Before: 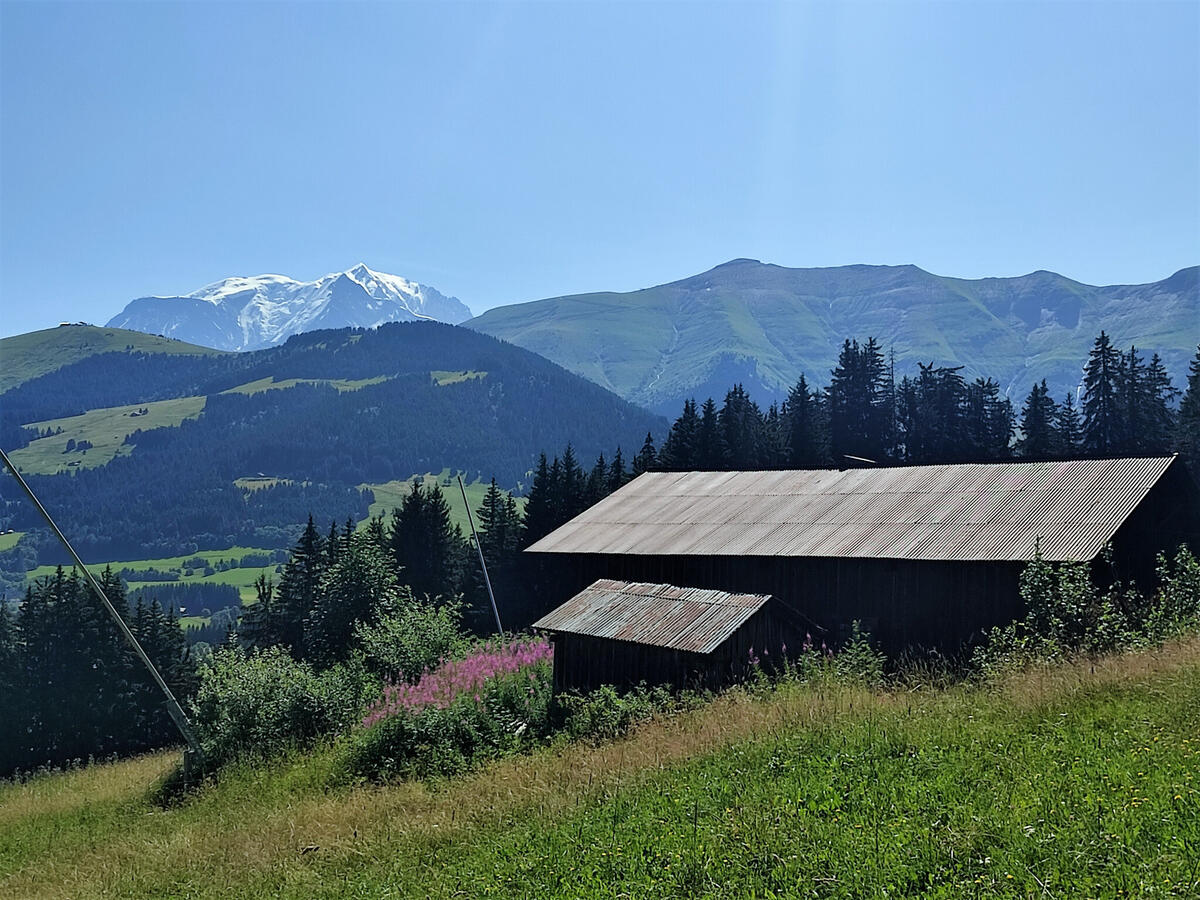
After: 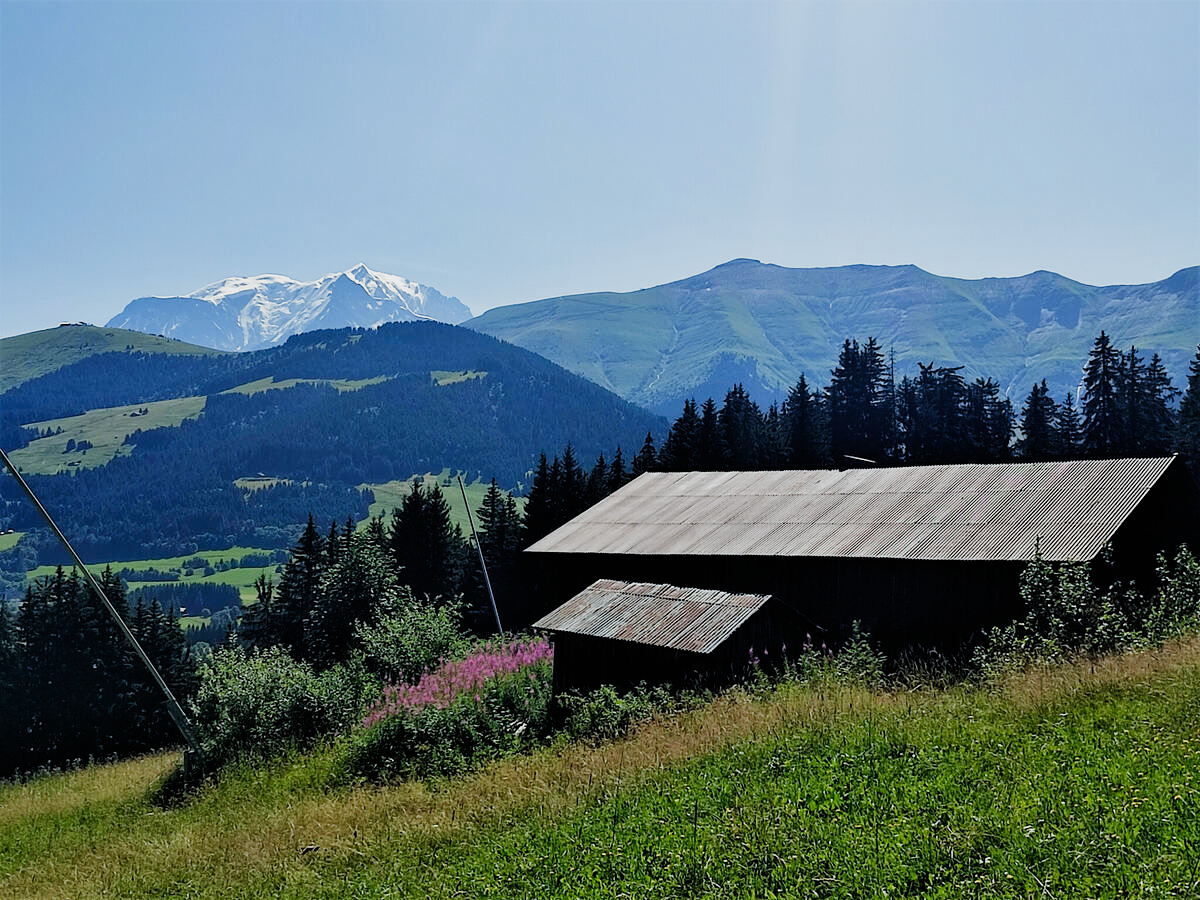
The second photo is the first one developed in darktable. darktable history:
filmic rgb: black relative exposure -8.04 EV, white relative exposure 3.01 EV, hardness 5.41, contrast 1.24, add noise in highlights 0.001, preserve chrominance no, color science v3 (2019), use custom middle-gray values true, contrast in highlights soft
